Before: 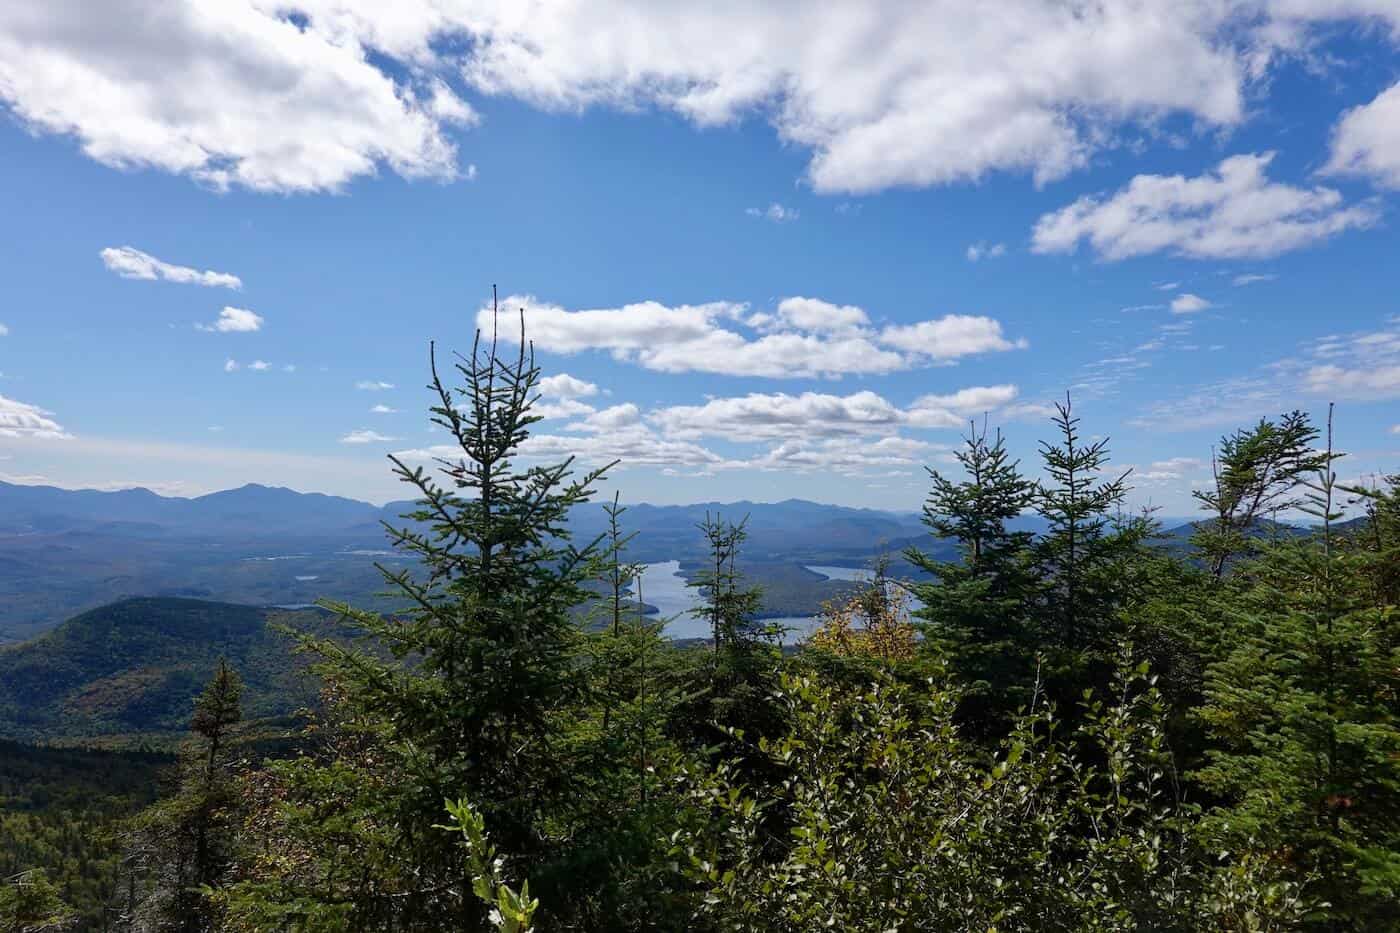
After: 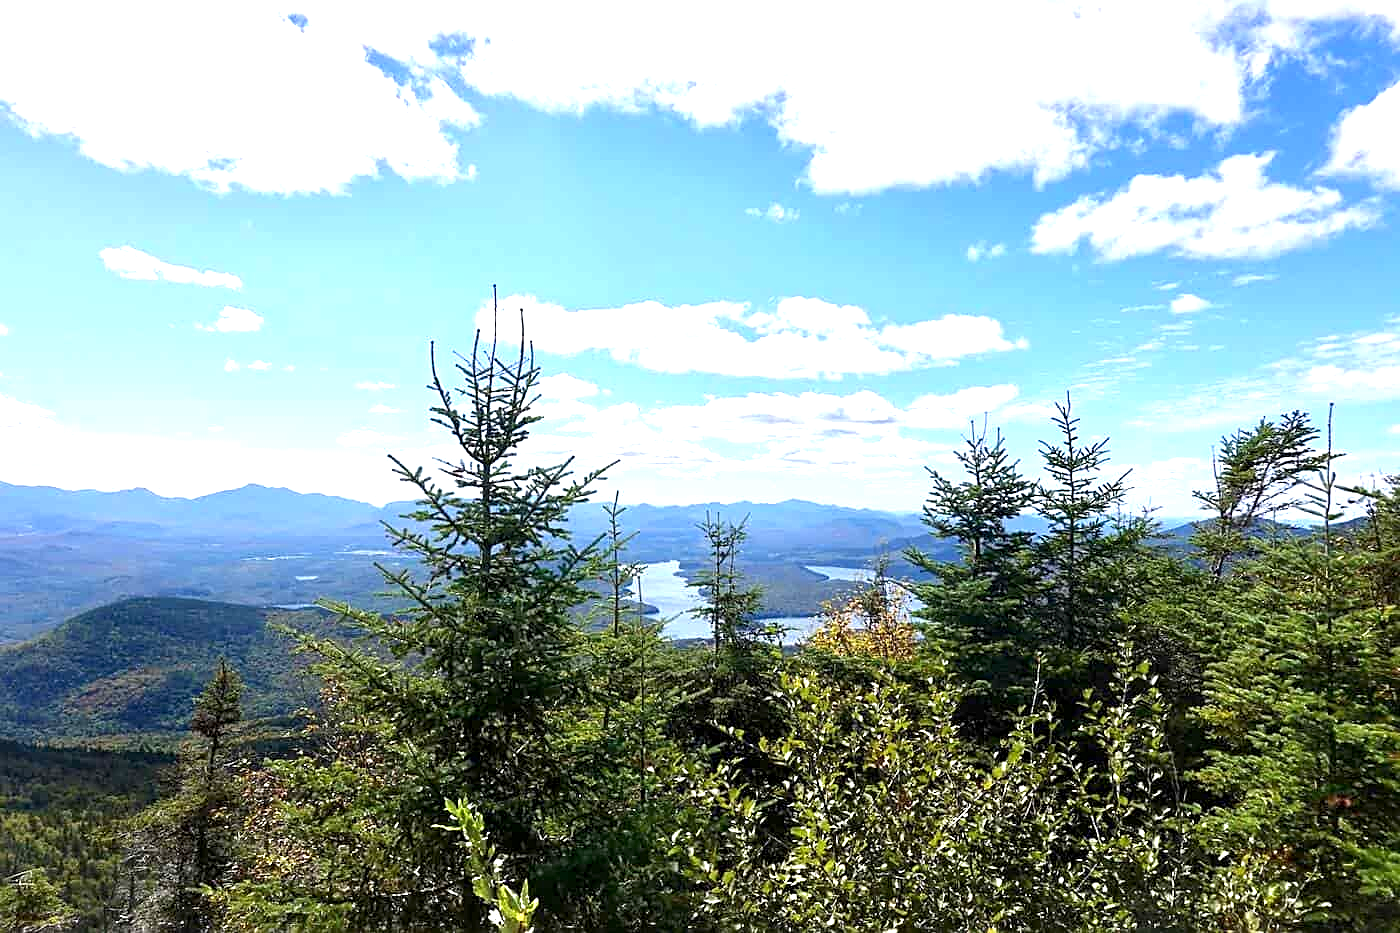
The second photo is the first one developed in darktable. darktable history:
sharpen: on, module defaults
exposure: black level correction 0.001, exposure 1.398 EV, compensate exposure bias true, compensate highlight preservation false
